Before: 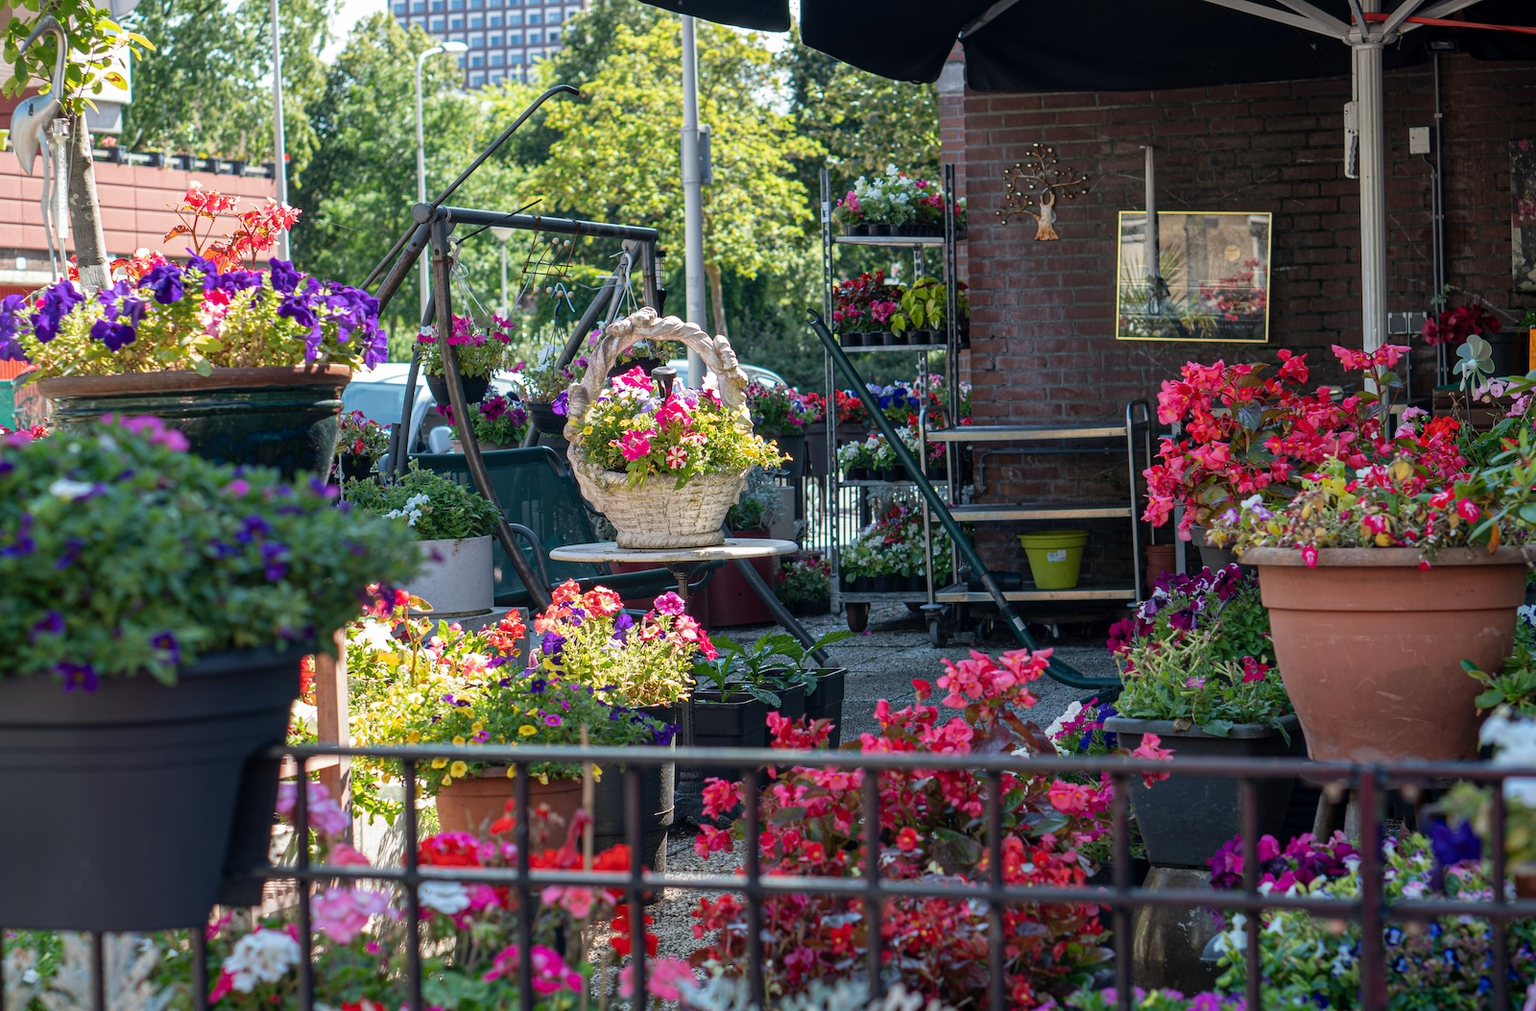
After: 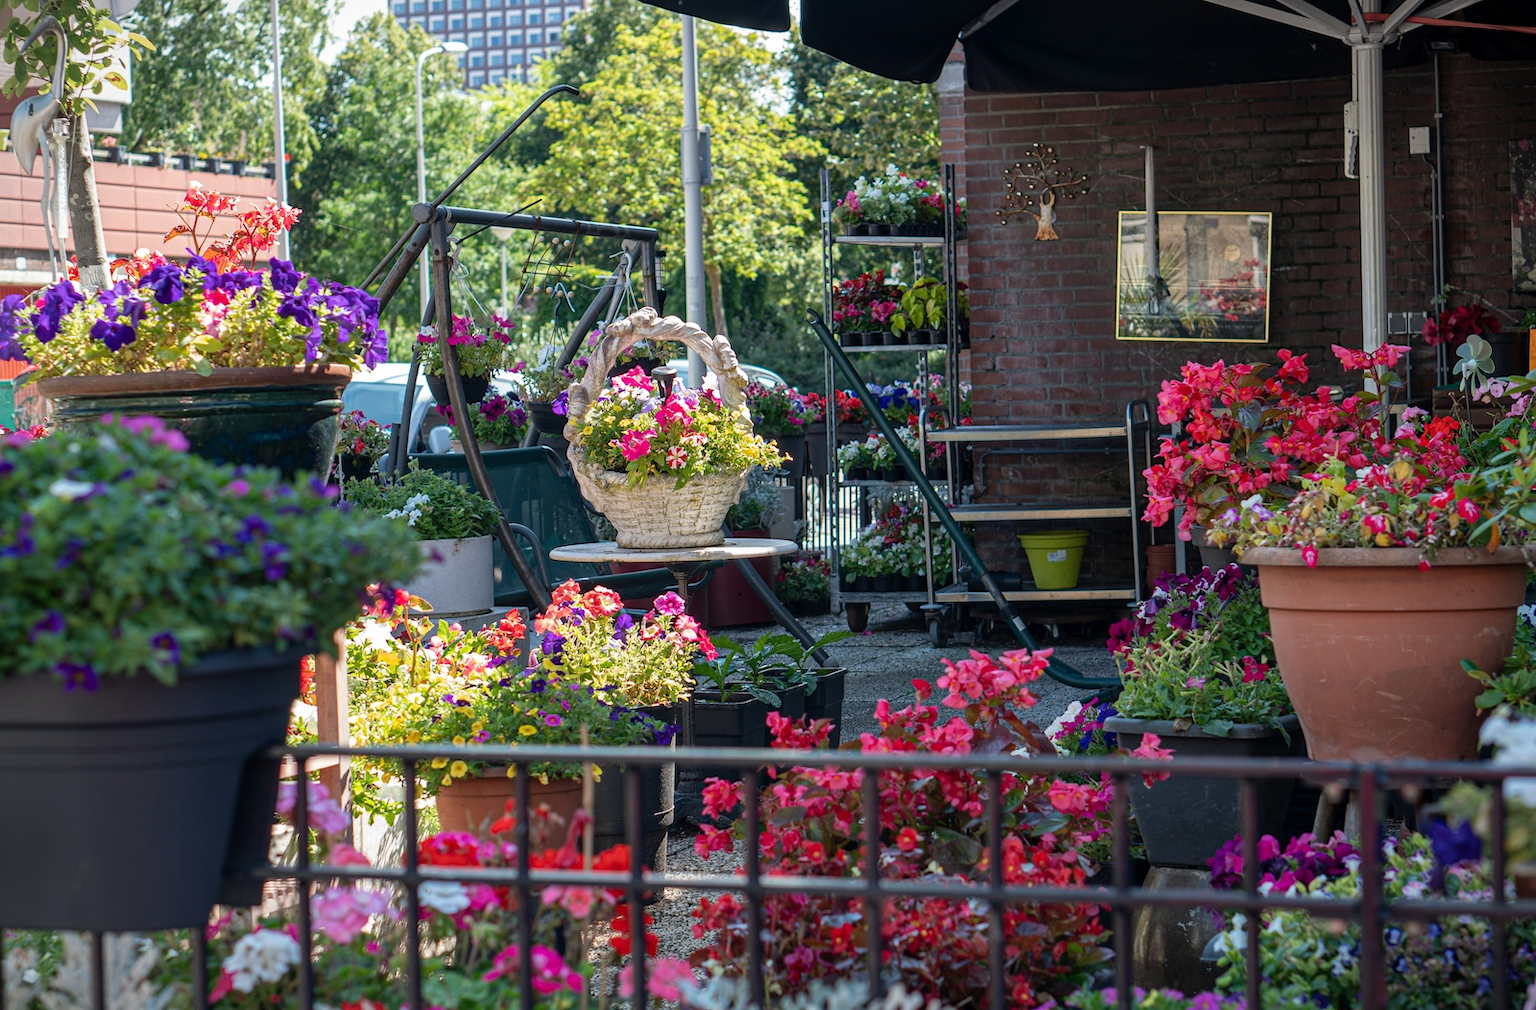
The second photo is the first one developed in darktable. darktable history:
vignetting: fall-off start 100%, brightness -0.282, width/height ratio 1.31
